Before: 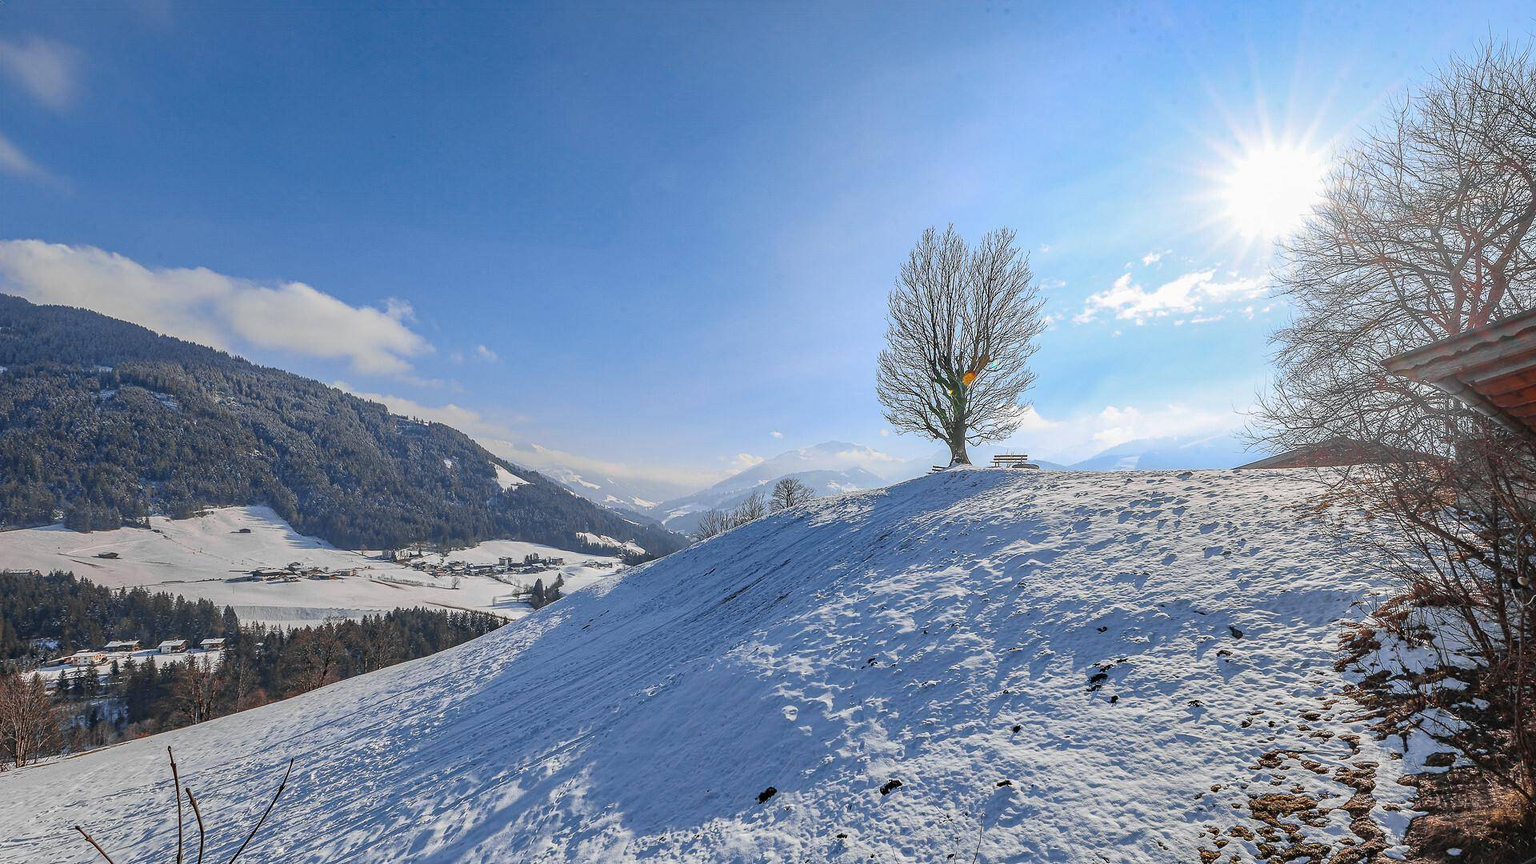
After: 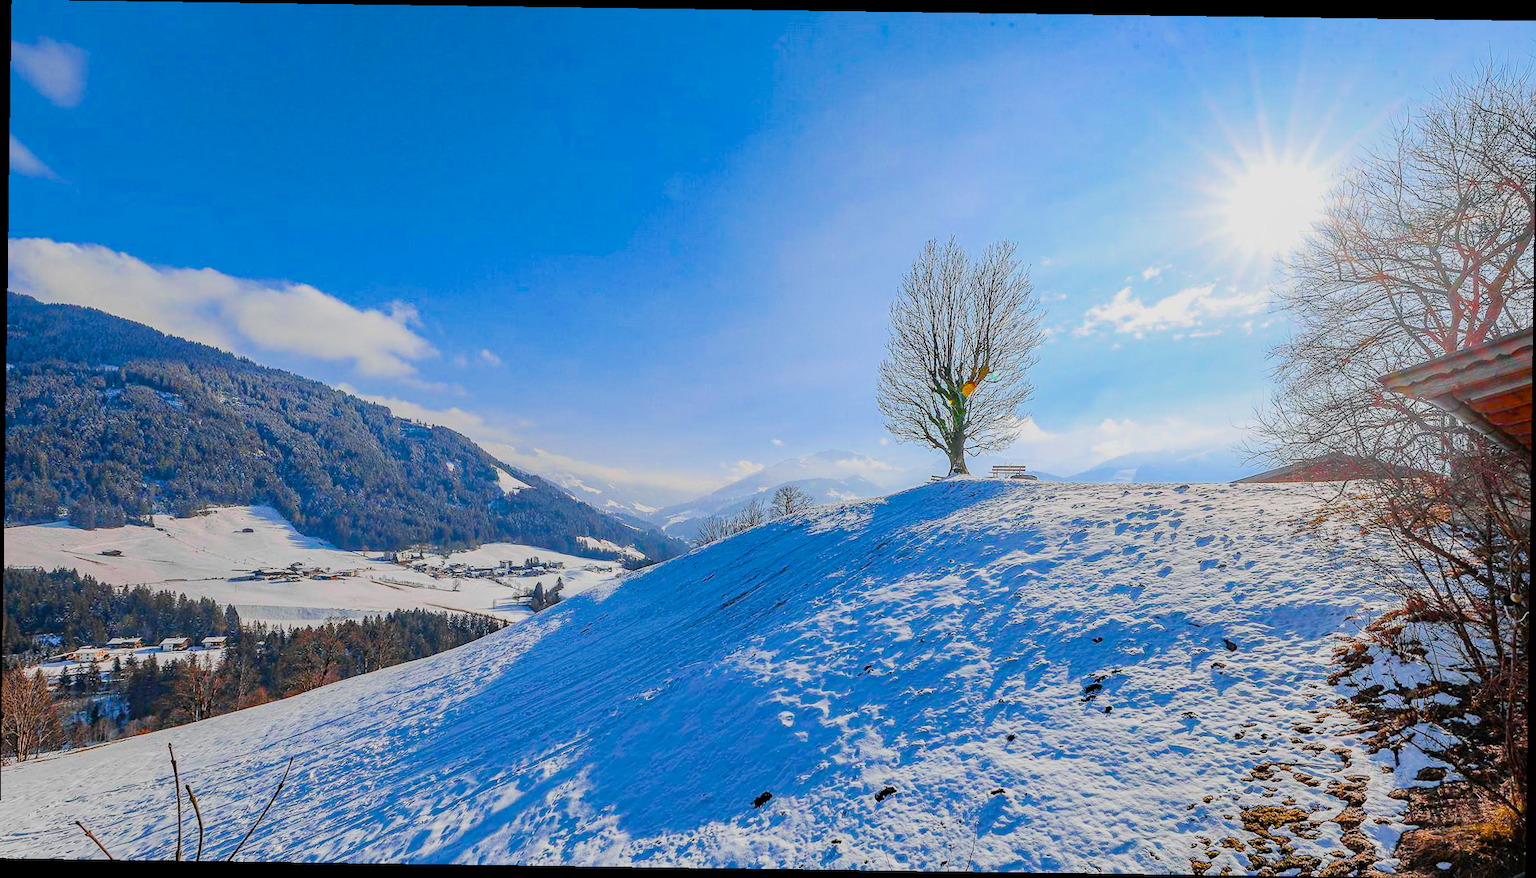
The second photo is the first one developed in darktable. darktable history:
rotate and perspective: rotation 0.8°, automatic cropping off
filmic rgb: black relative exposure -7.65 EV, white relative exposure 4.56 EV, hardness 3.61
color balance rgb: linear chroma grading › shadows 10%, linear chroma grading › highlights 10%, linear chroma grading › global chroma 15%, linear chroma grading › mid-tones 15%, perceptual saturation grading › global saturation 40%, perceptual saturation grading › highlights -25%, perceptual saturation grading › mid-tones 35%, perceptual saturation grading › shadows 35%, perceptual brilliance grading › global brilliance 11.29%, global vibrance 11.29%
